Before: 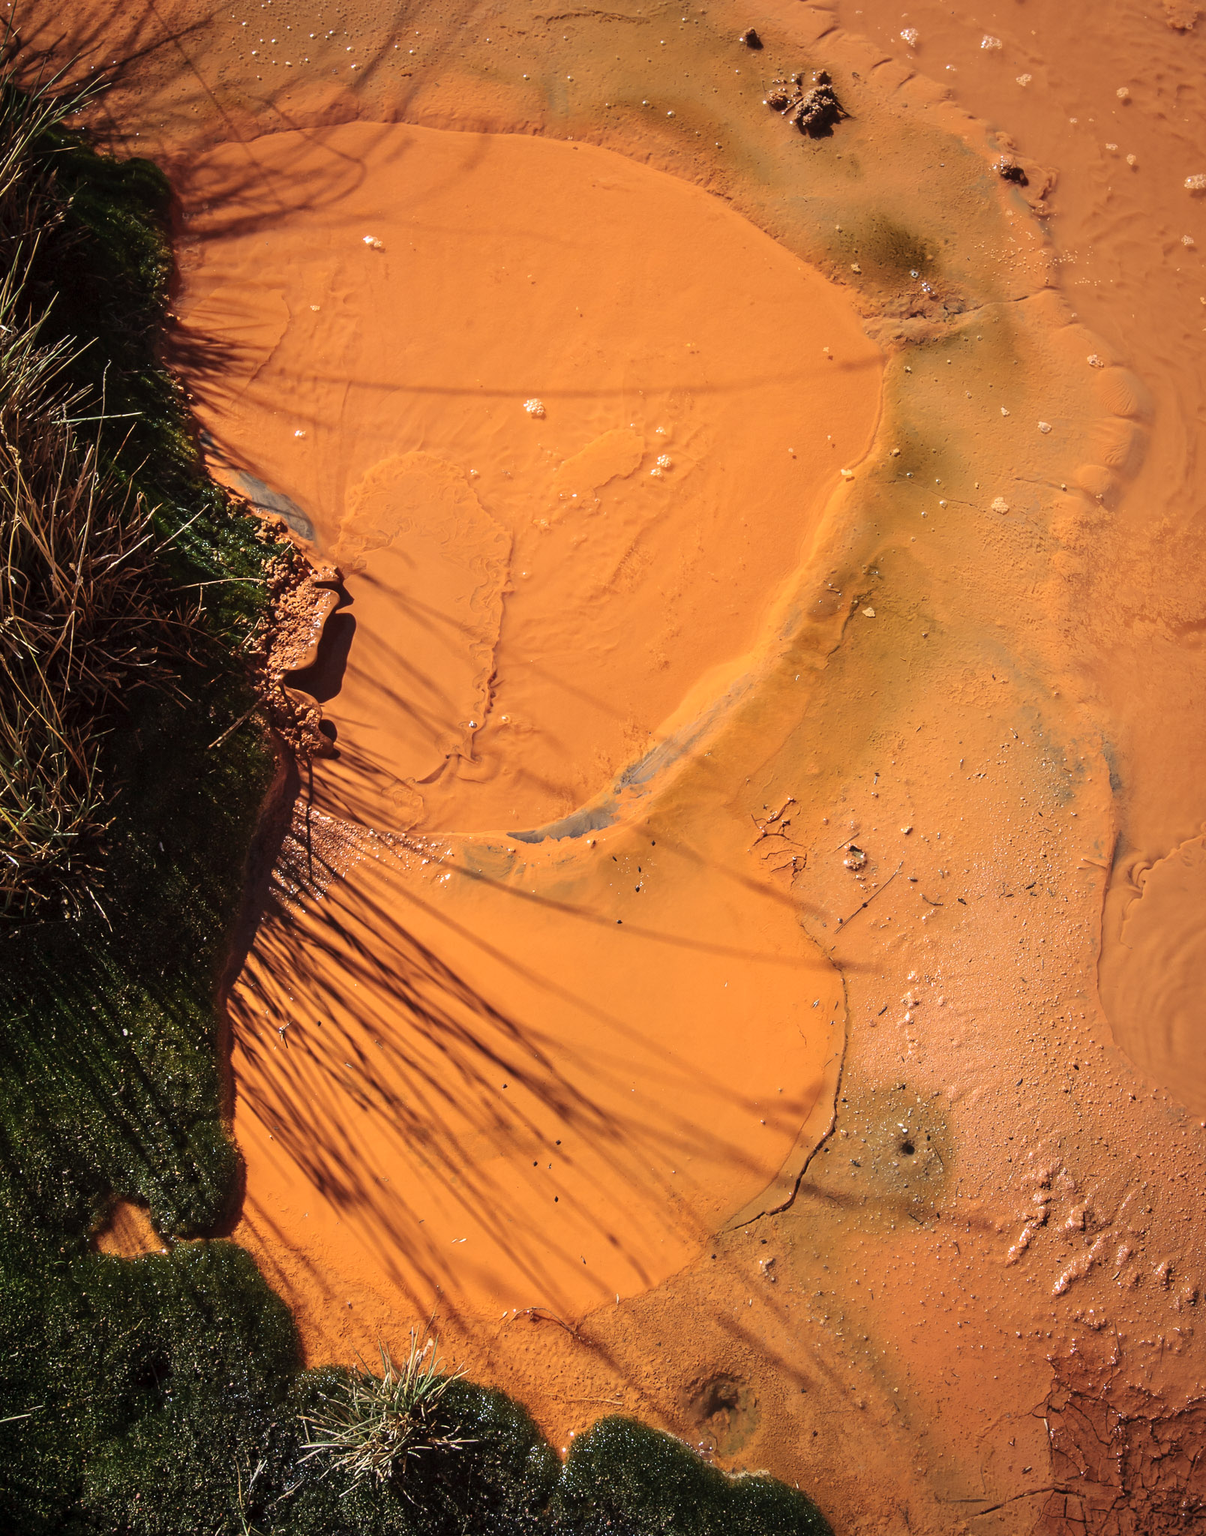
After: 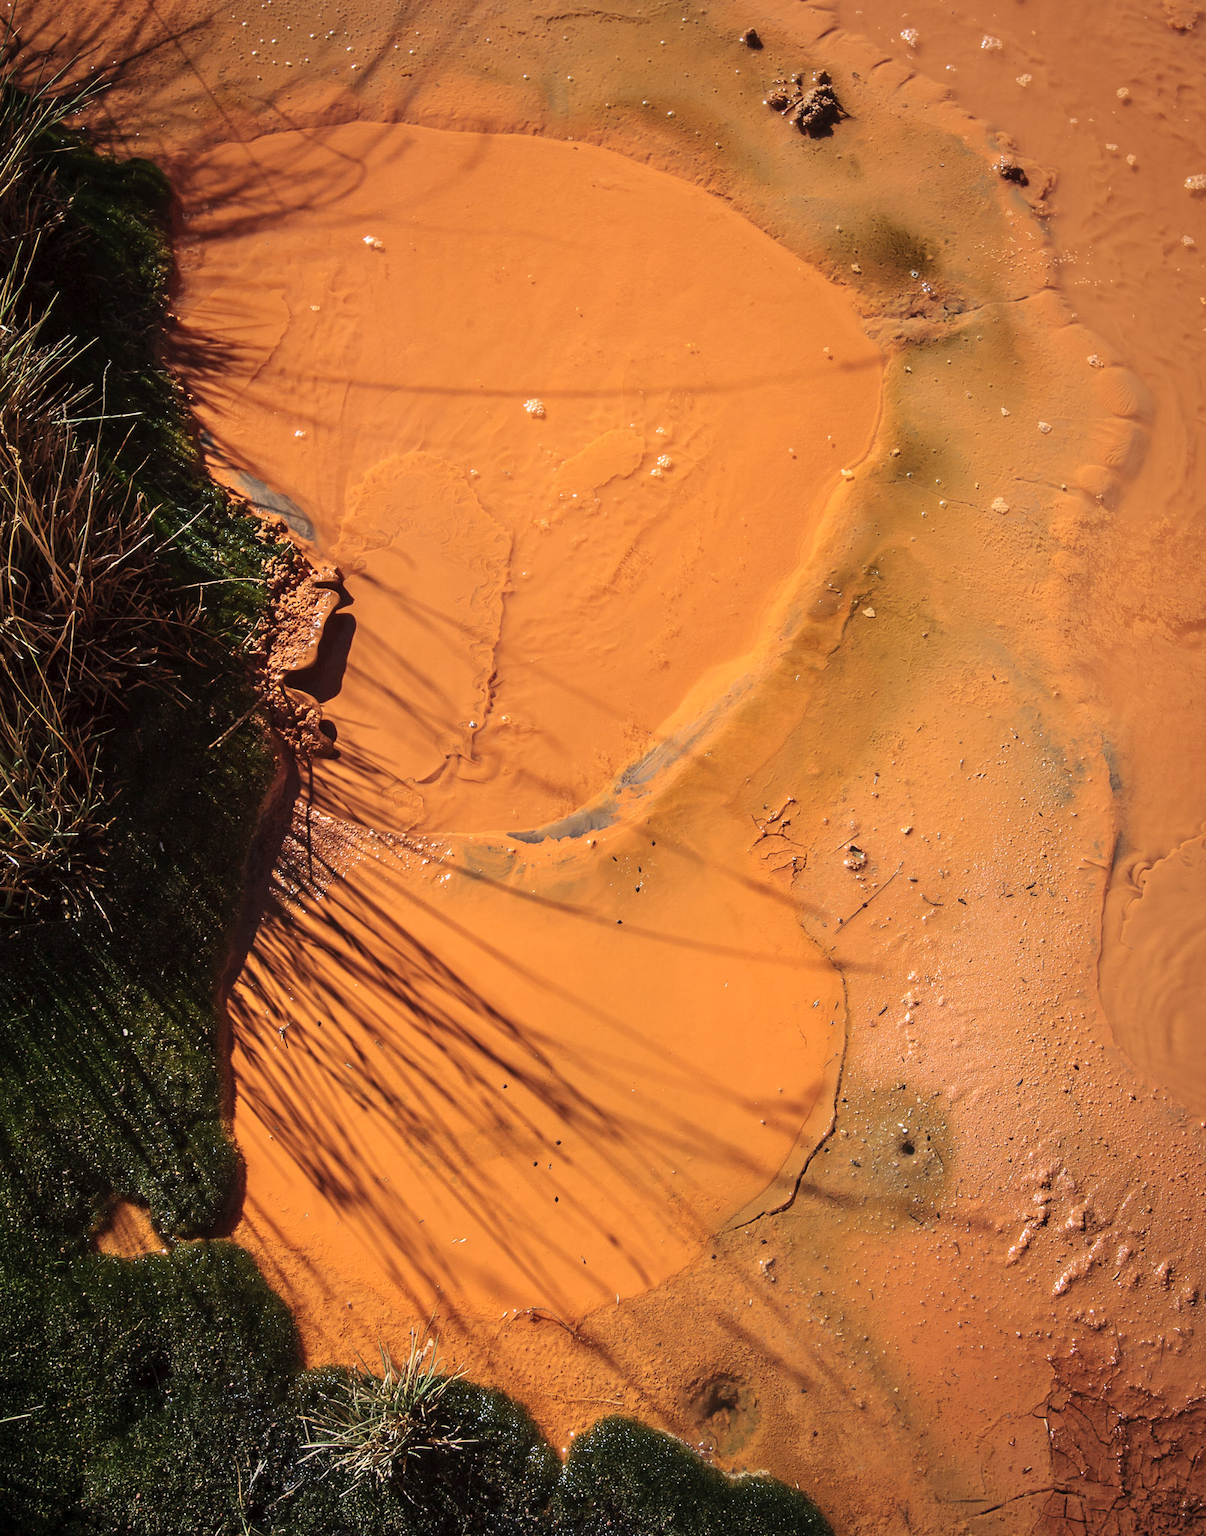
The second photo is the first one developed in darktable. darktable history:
color calibration: illuminant same as pipeline (D50), adaptation XYZ, x 0.345, y 0.358, temperature 5022.28 K
